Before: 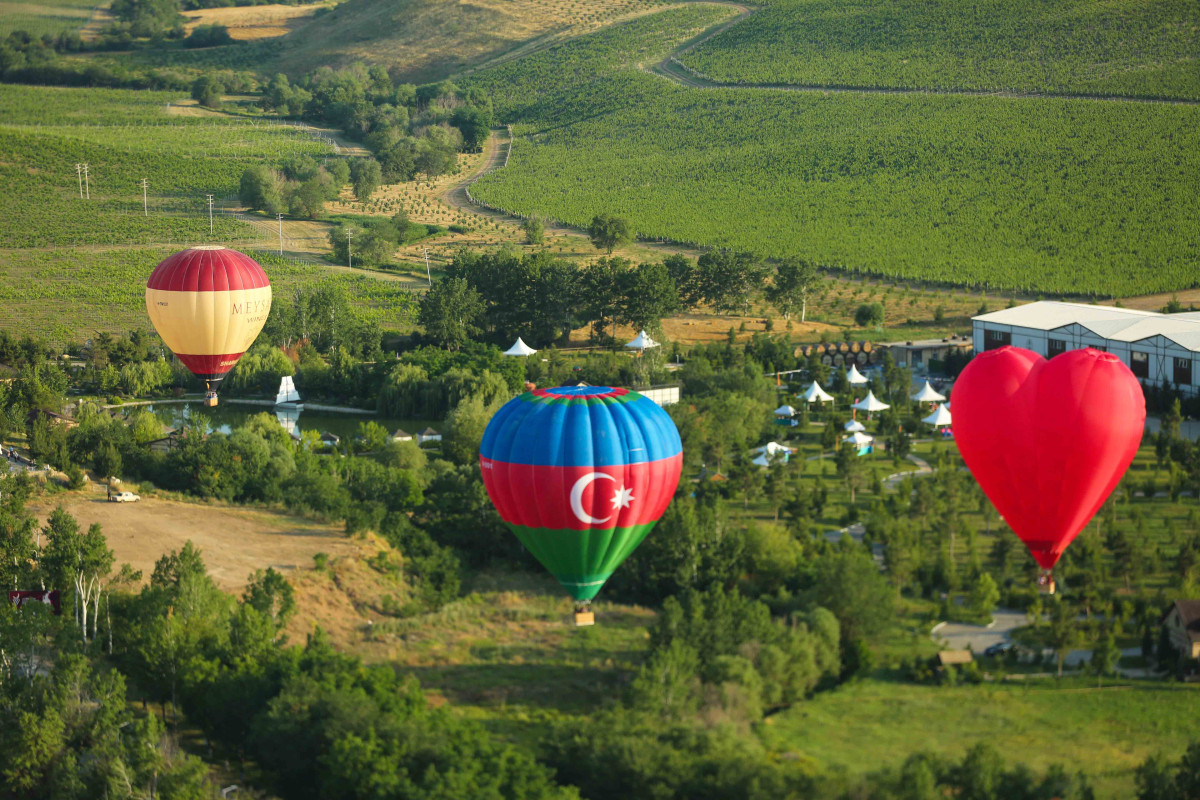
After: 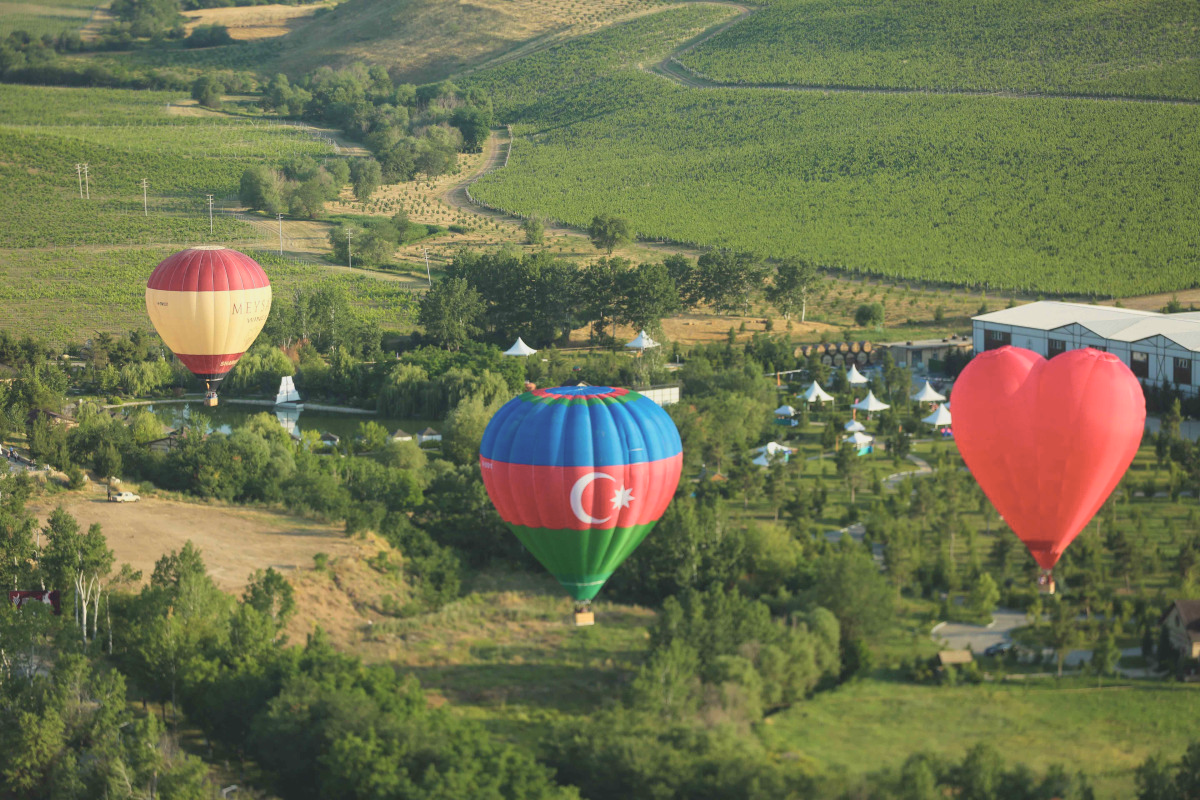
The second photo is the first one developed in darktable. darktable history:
color zones: curves: ch0 [(0, 0.558) (0.143, 0.559) (0.286, 0.529) (0.429, 0.505) (0.571, 0.5) (0.714, 0.5) (0.857, 0.5) (1, 0.558)]; ch1 [(0, 0.469) (0.01, 0.469) (0.12, 0.446) (0.248, 0.469) (0.5, 0.5) (0.748, 0.5) (0.99, 0.469) (1, 0.469)]
contrast brightness saturation: contrast -0.15, brightness 0.05, saturation -0.12
